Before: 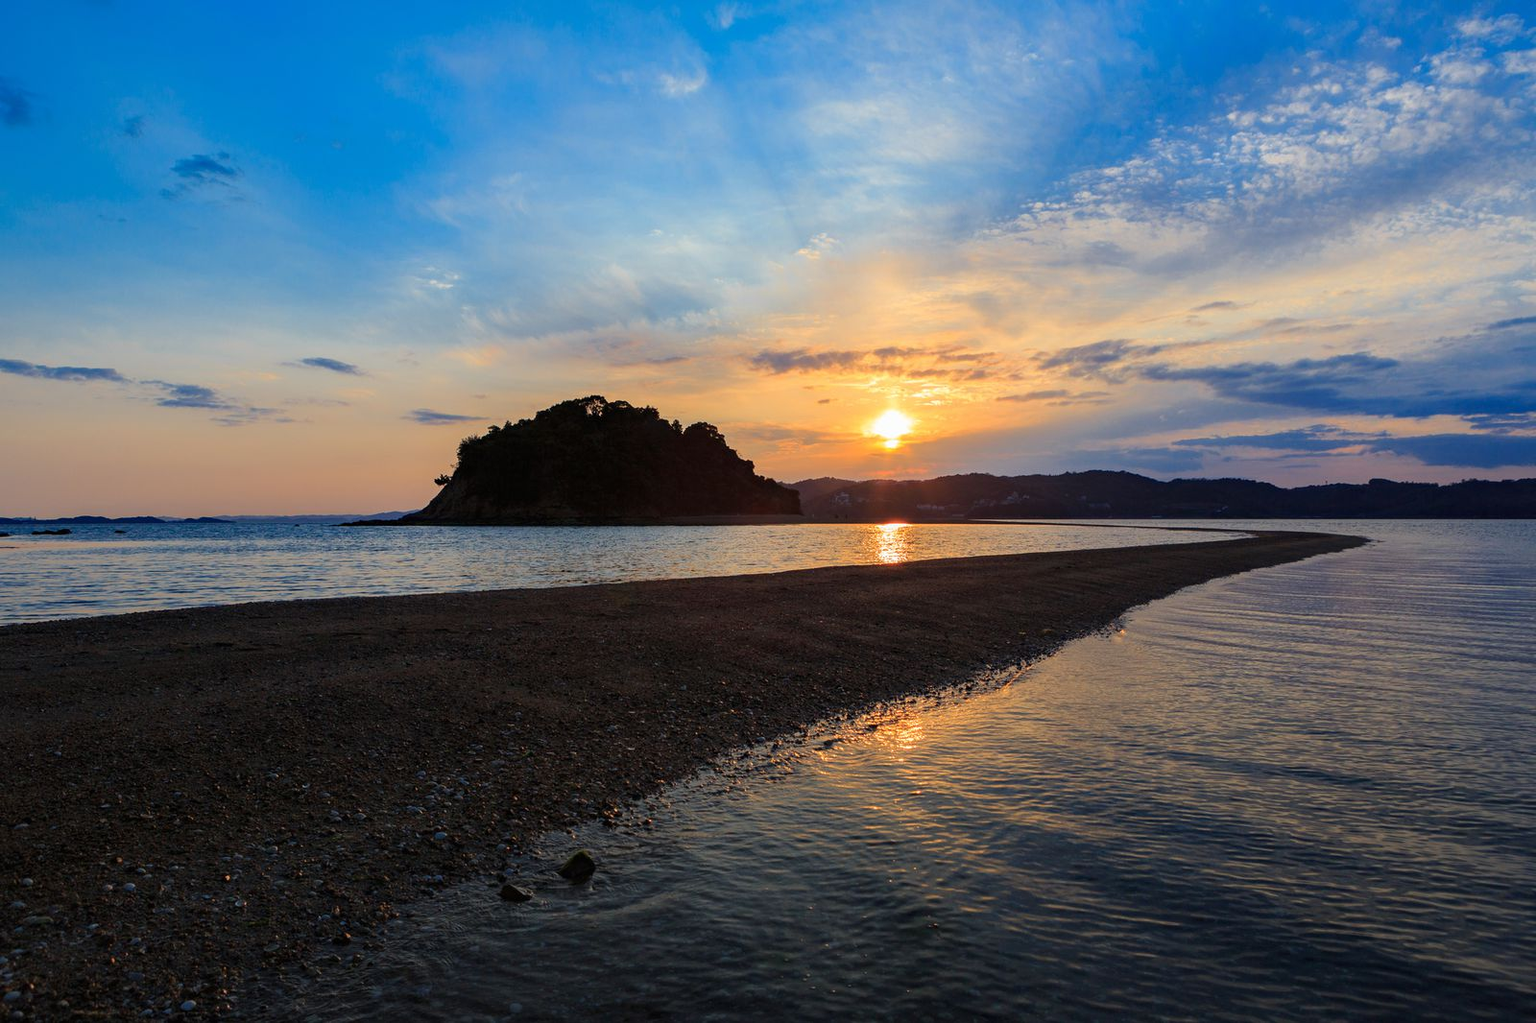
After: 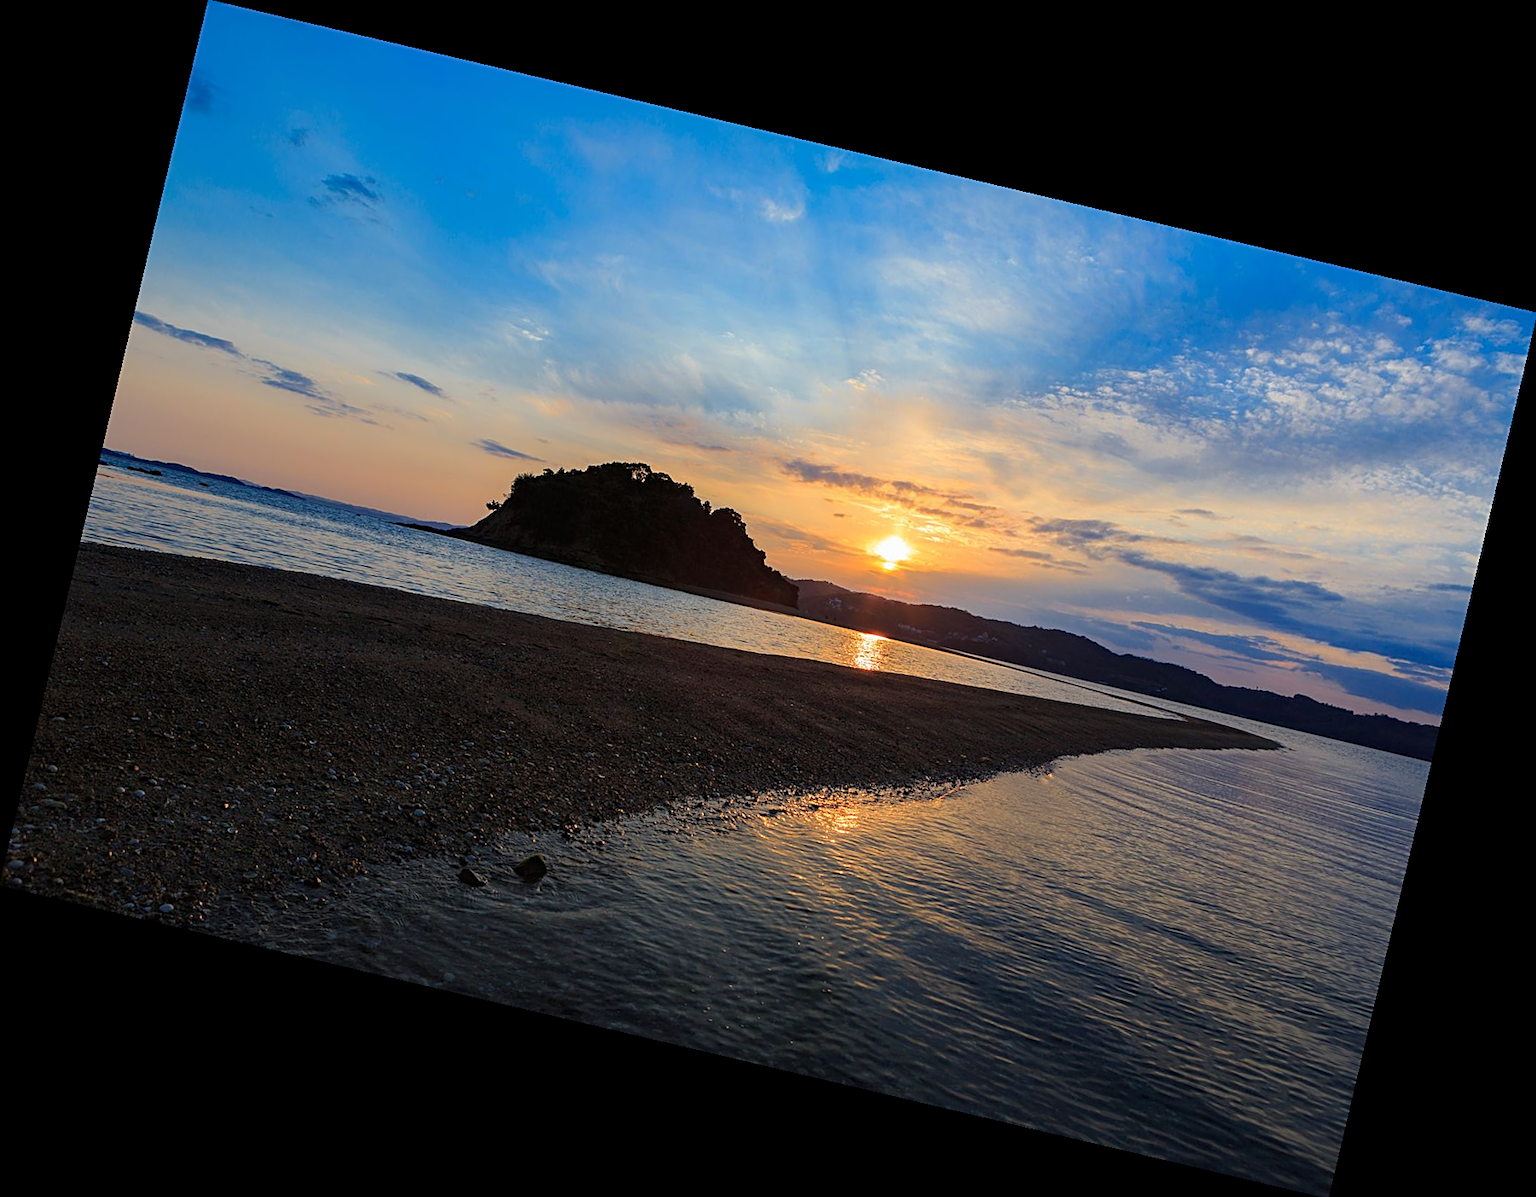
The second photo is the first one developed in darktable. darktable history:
sharpen: on, module defaults
rotate and perspective: rotation 13.27°, automatic cropping off
